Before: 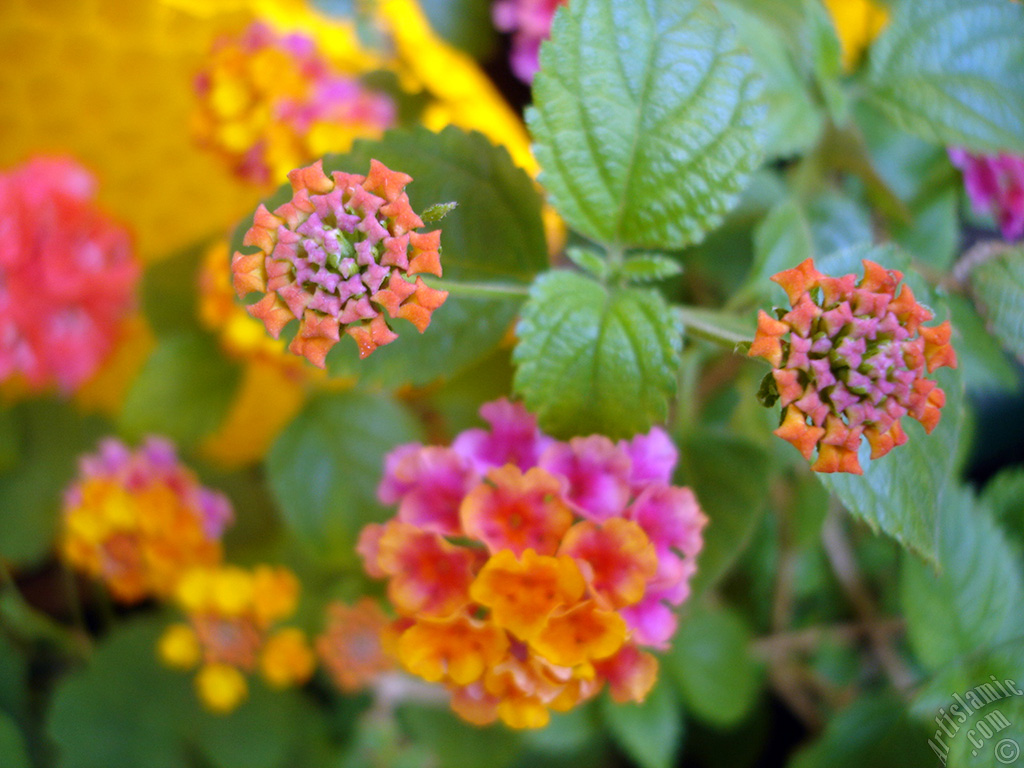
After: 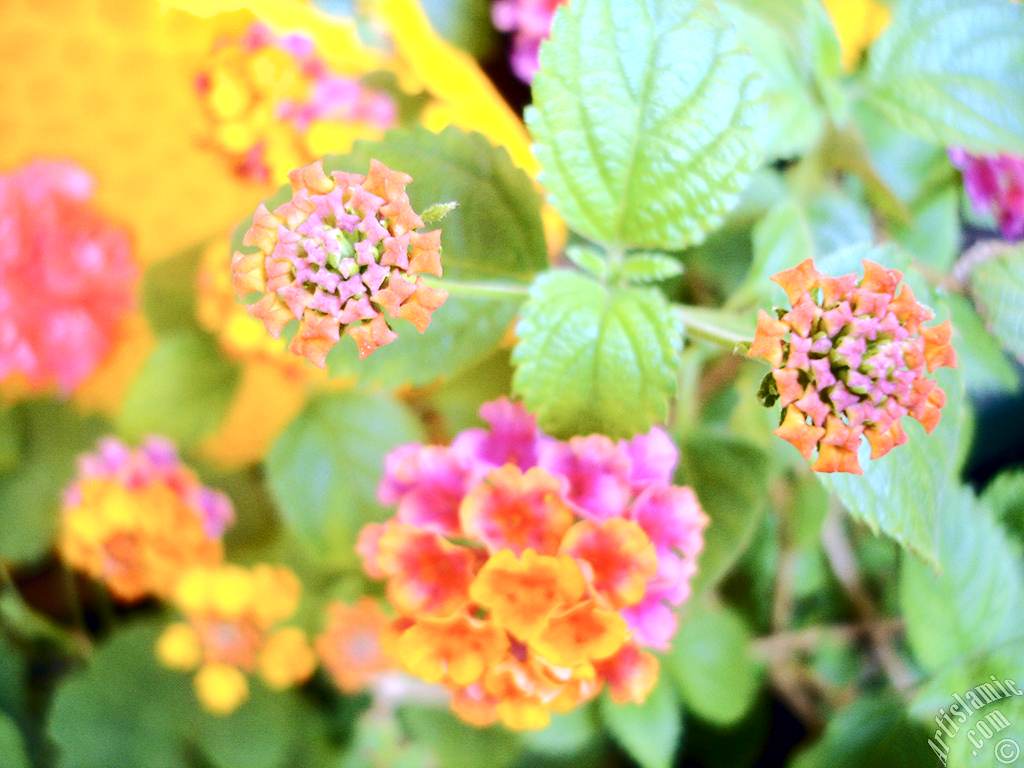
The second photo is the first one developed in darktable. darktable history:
contrast brightness saturation: contrast 0.377, brightness 0.108
tone equalizer: -8 EV -0.007 EV, -7 EV 0.044 EV, -6 EV -0.008 EV, -5 EV 0.008 EV, -4 EV -0.049 EV, -3 EV -0.239 EV, -2 EV -0.667 EV, -1 EV -0.972 EV, +0 EV -0.942 EV, edges refinement/feathering 500, mask exposure compensation -1.57 EV, preserve details no
exposure: black level correction 0.001, exposure 1.117 EV, compensate exposure bias true, compensate highlight preservation false
shadows and highlights: radius 46.13, white point adjustment 6.6, compress 79.56%, soften with gaussian
